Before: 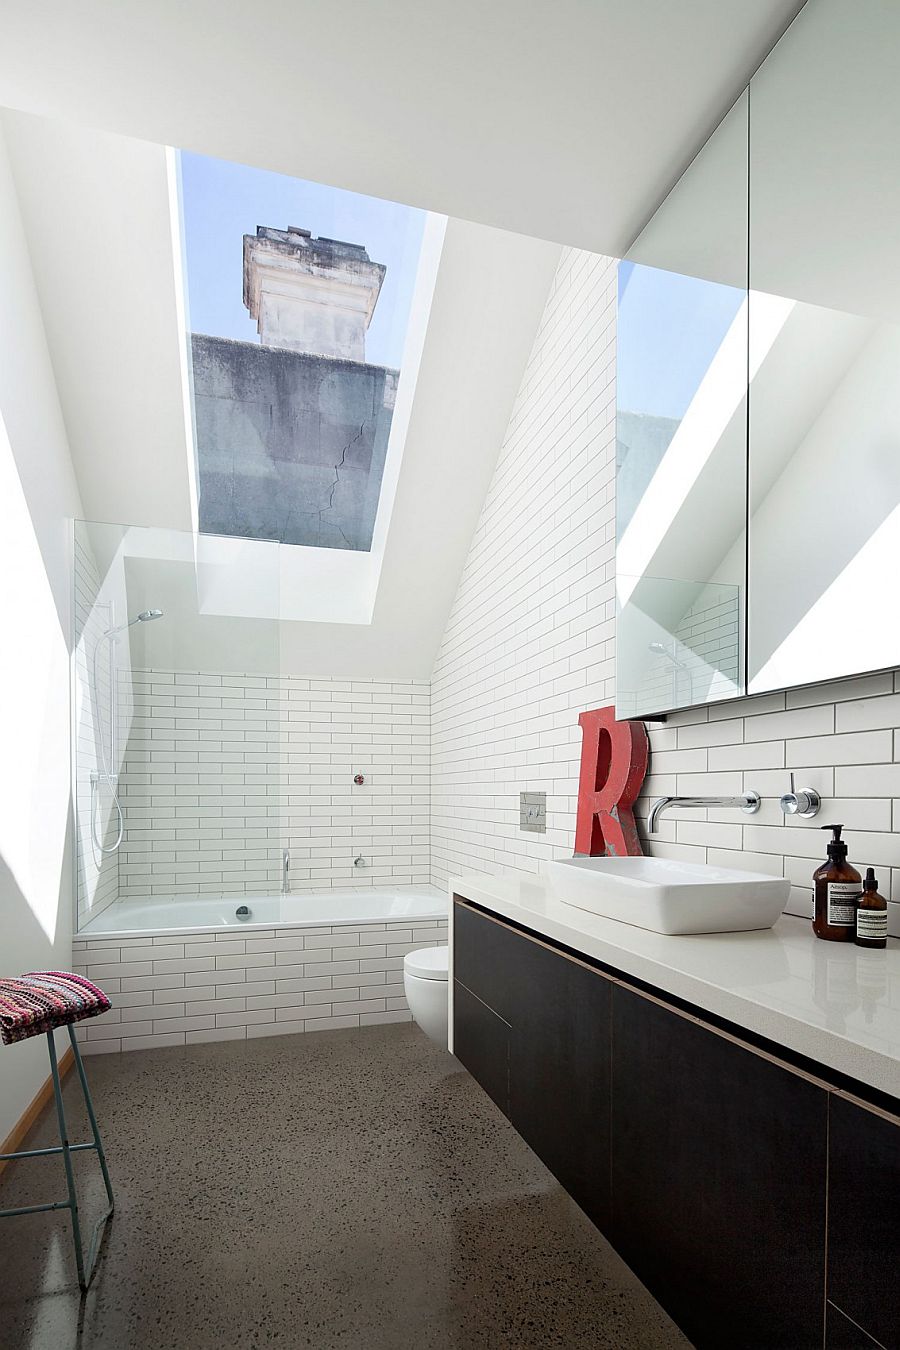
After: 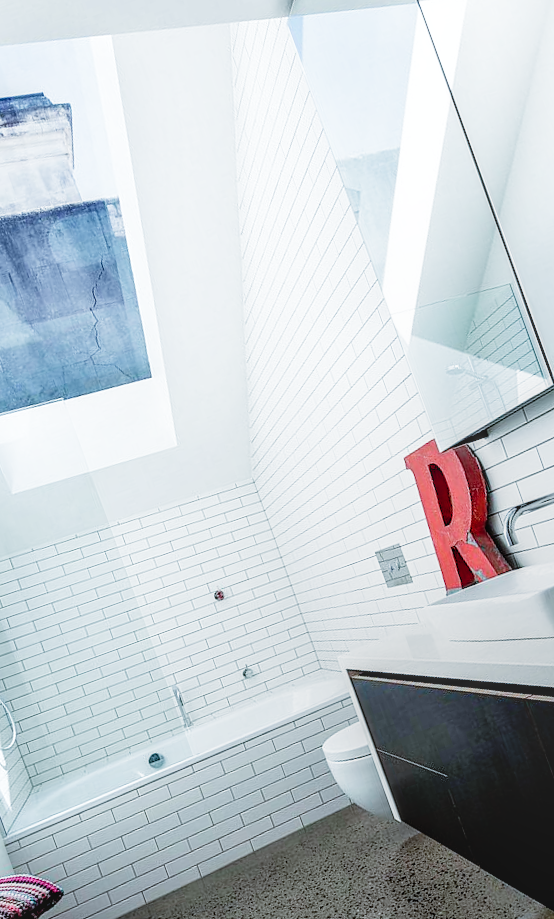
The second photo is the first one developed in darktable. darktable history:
exposure: black level correction 0.005, exposure 0.413 EV, compensate exposure bias true, compensate highlight preservation false
local contrast: highlights 1%, shadows 4%, detail 133%
crop and rotate: angle 19.93°, left 6.76%, right 3.766%, bottom 1.114%
color calibration: illuminant F (fluorescent), F source F9 (Cool White Deluxe 4150 K) – high CRI, x 0.374, y 0.373, temperature 4158.84 K
color zones: curves: ch0 [(0, 0.5) (0.143, 0.52) (0.286, 0.5) (0.429, 0.5) (0.571, 0.5) (0.714, 0.5) (0.857, 0.5) (1, 0.5)]; ch1 [(0, 0.489) (0.155, 0.45) (0.286, 0.466) (0.429, 0.5) (0.571, 0.5) (0.714, 0.5) (0.857, 0.5) (1, 0.489)]
filmic rgb: middle gray luminance 9.79%, black relative exposure -8.64 EV, white relative exposure 3.3 EV, target black luminance 0%, hardness 5.21, latitude 44.61%, contrast 1.31, highlights saturation mix 3.5%, shadows ↔ highlights balance 24.57%, preserve chrominance no, color science v5 (2021)
